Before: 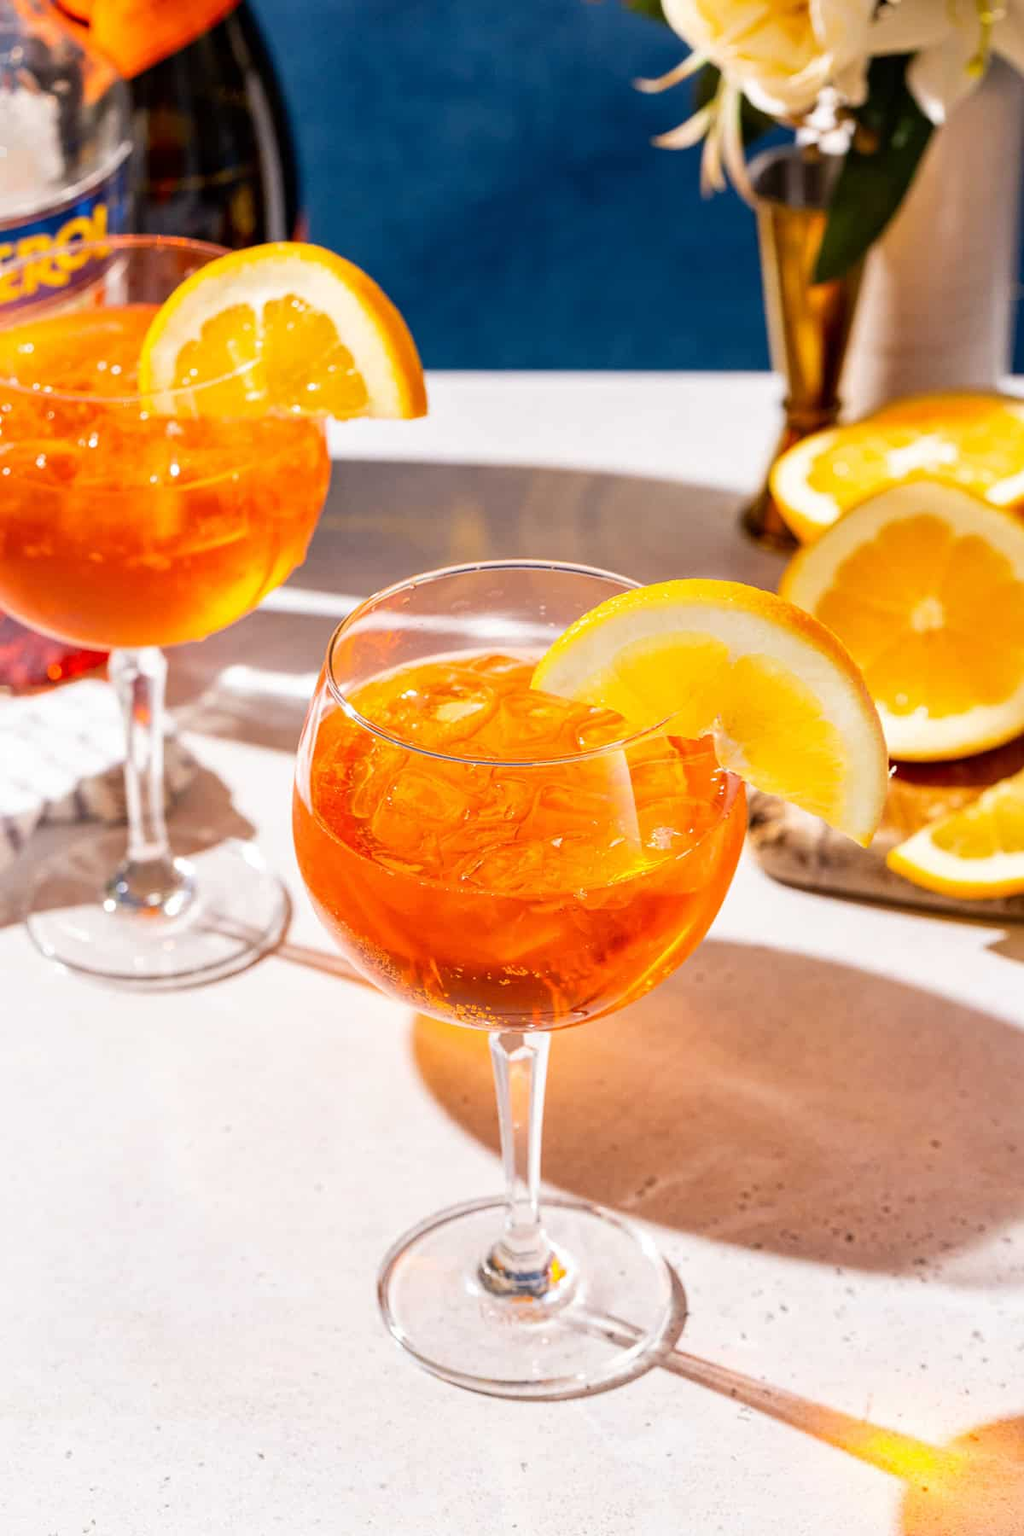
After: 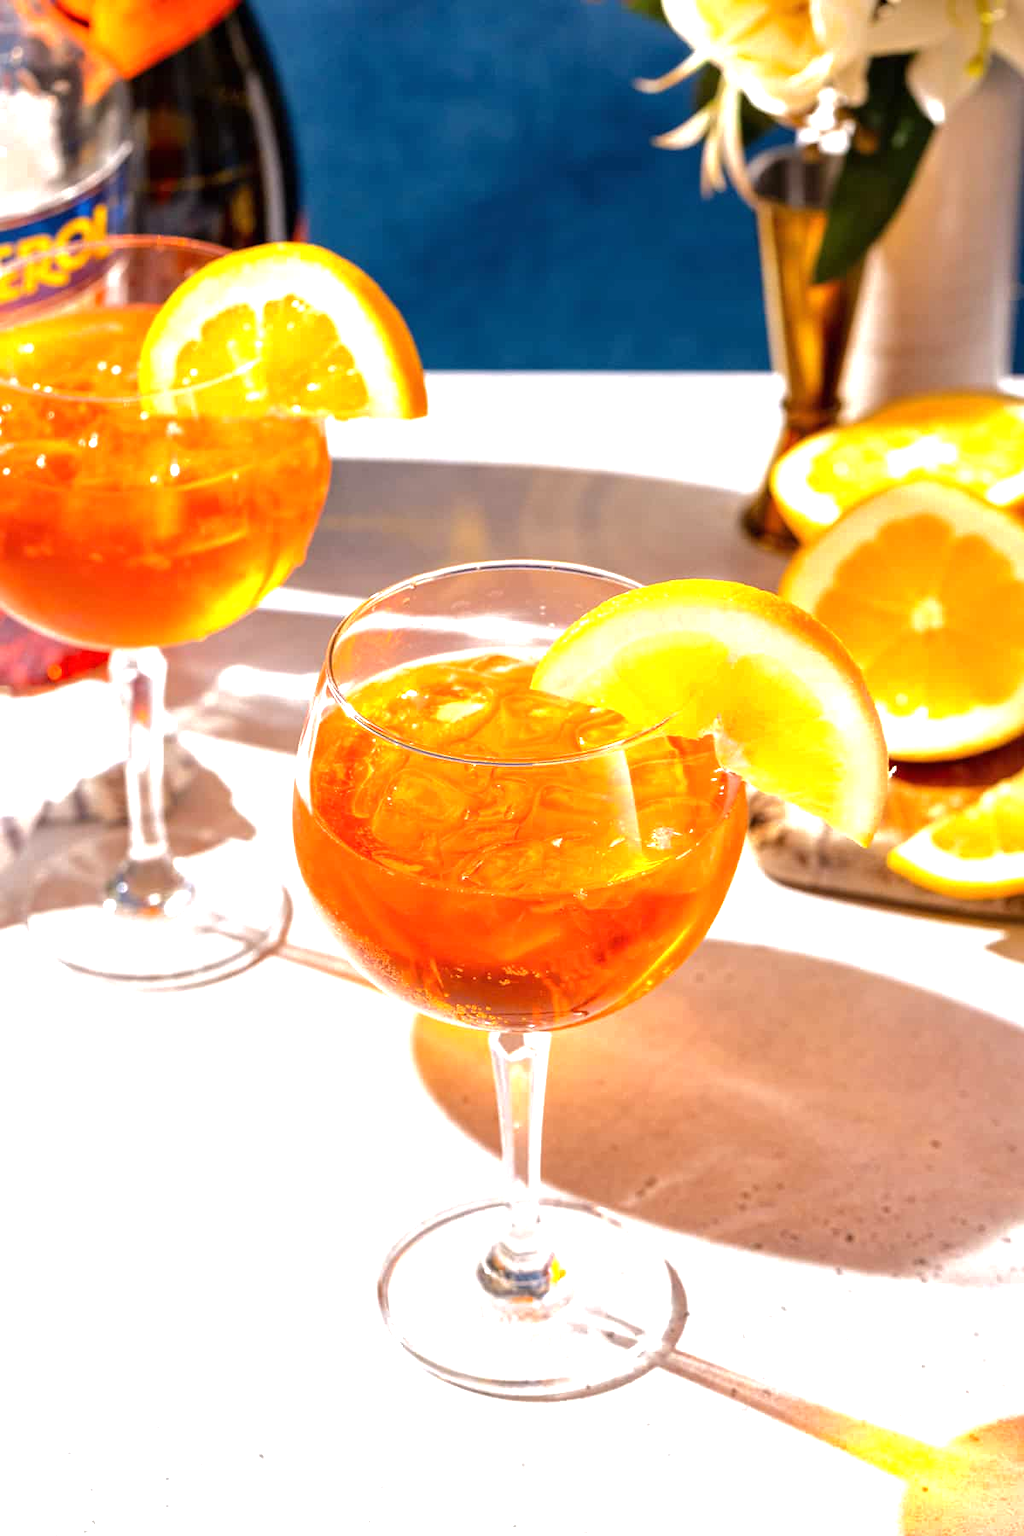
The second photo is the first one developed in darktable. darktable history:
rgb curve: curves: ch0 [(0, 0) (0.175, 0.154) (0.785, 0.663) (1, 1)]
exposure: black level correction 0, exposure 0.7 EV, compensate exposure bias true, compensate highlight preservation false
